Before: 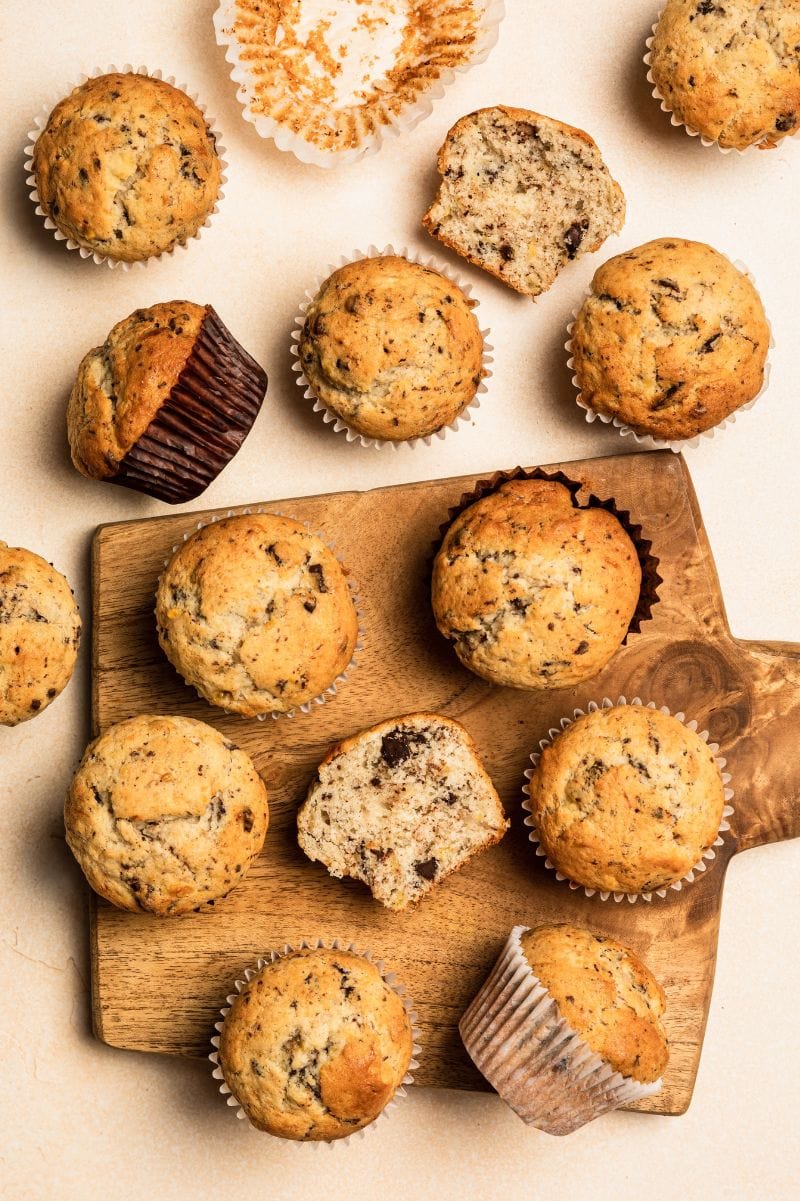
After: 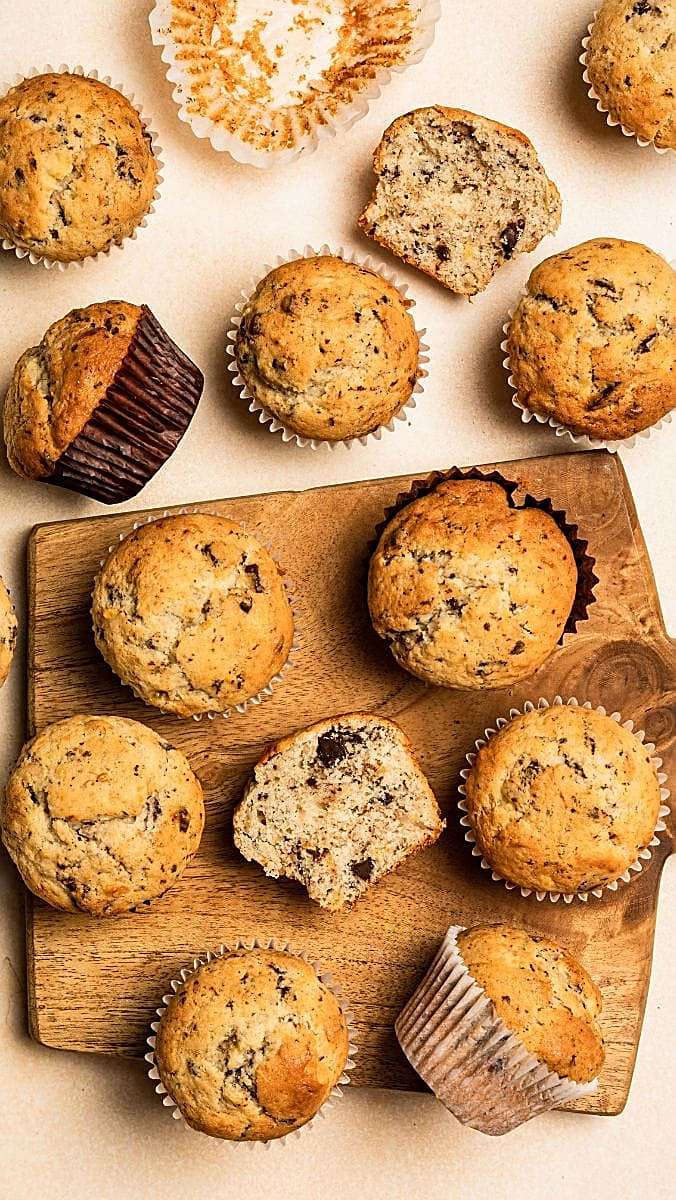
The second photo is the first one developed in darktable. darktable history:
crop: left 8.029%, right 7.384%
sharpen: radius 1.385, amount 1.247, threshold 0.682
haze removal: compatibility mode true, adaptive false
